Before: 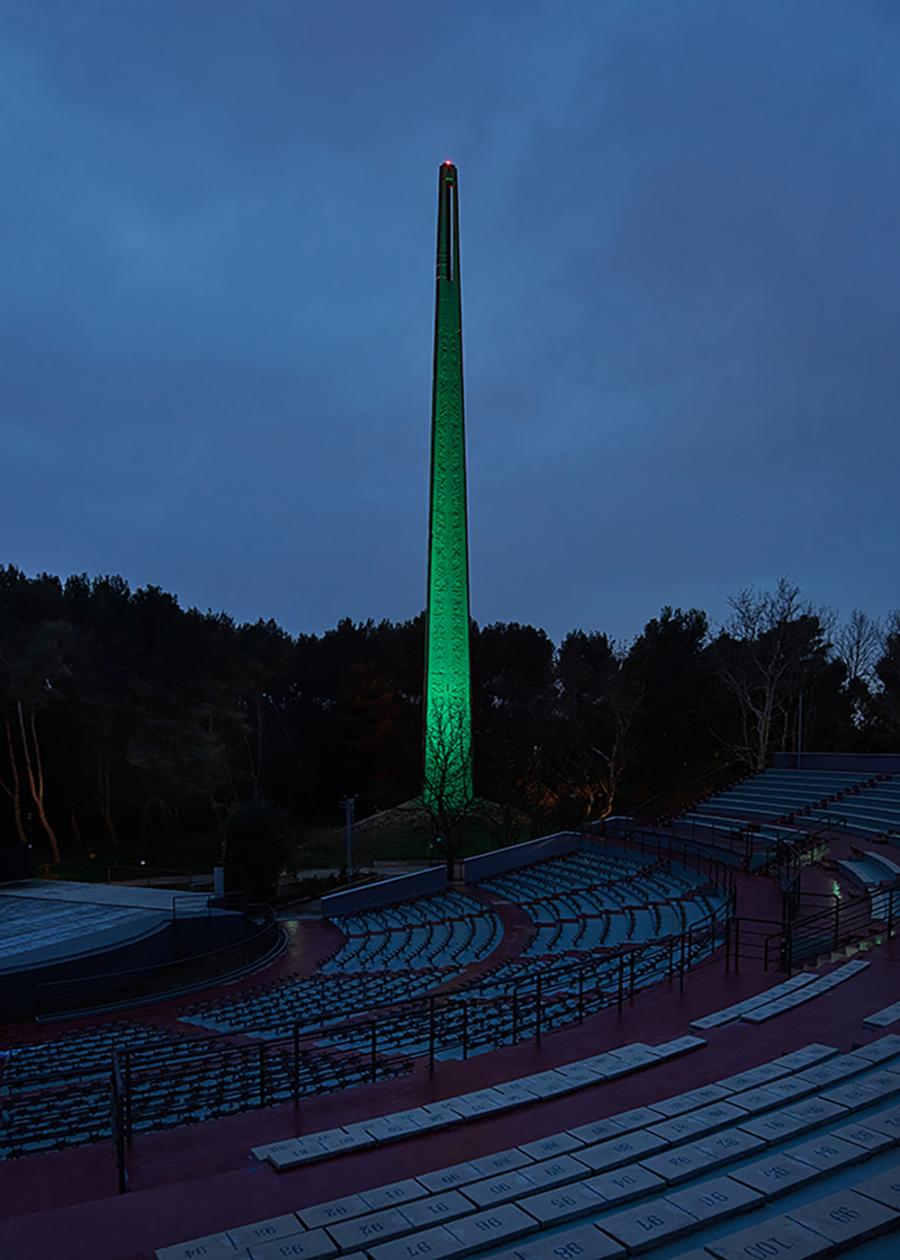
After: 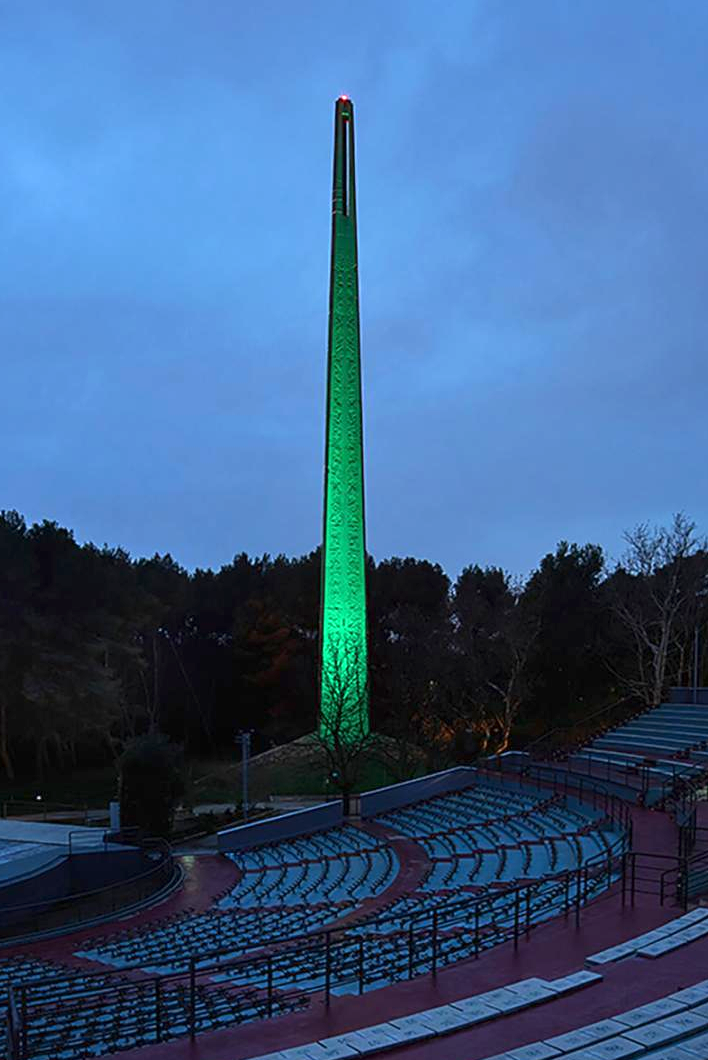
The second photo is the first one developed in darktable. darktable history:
crop: left 11.639%, top 5.179%, right 9.605%, bottom 10.646%
exposure: exposure 1.209 EV, compensate highlight preservation false
